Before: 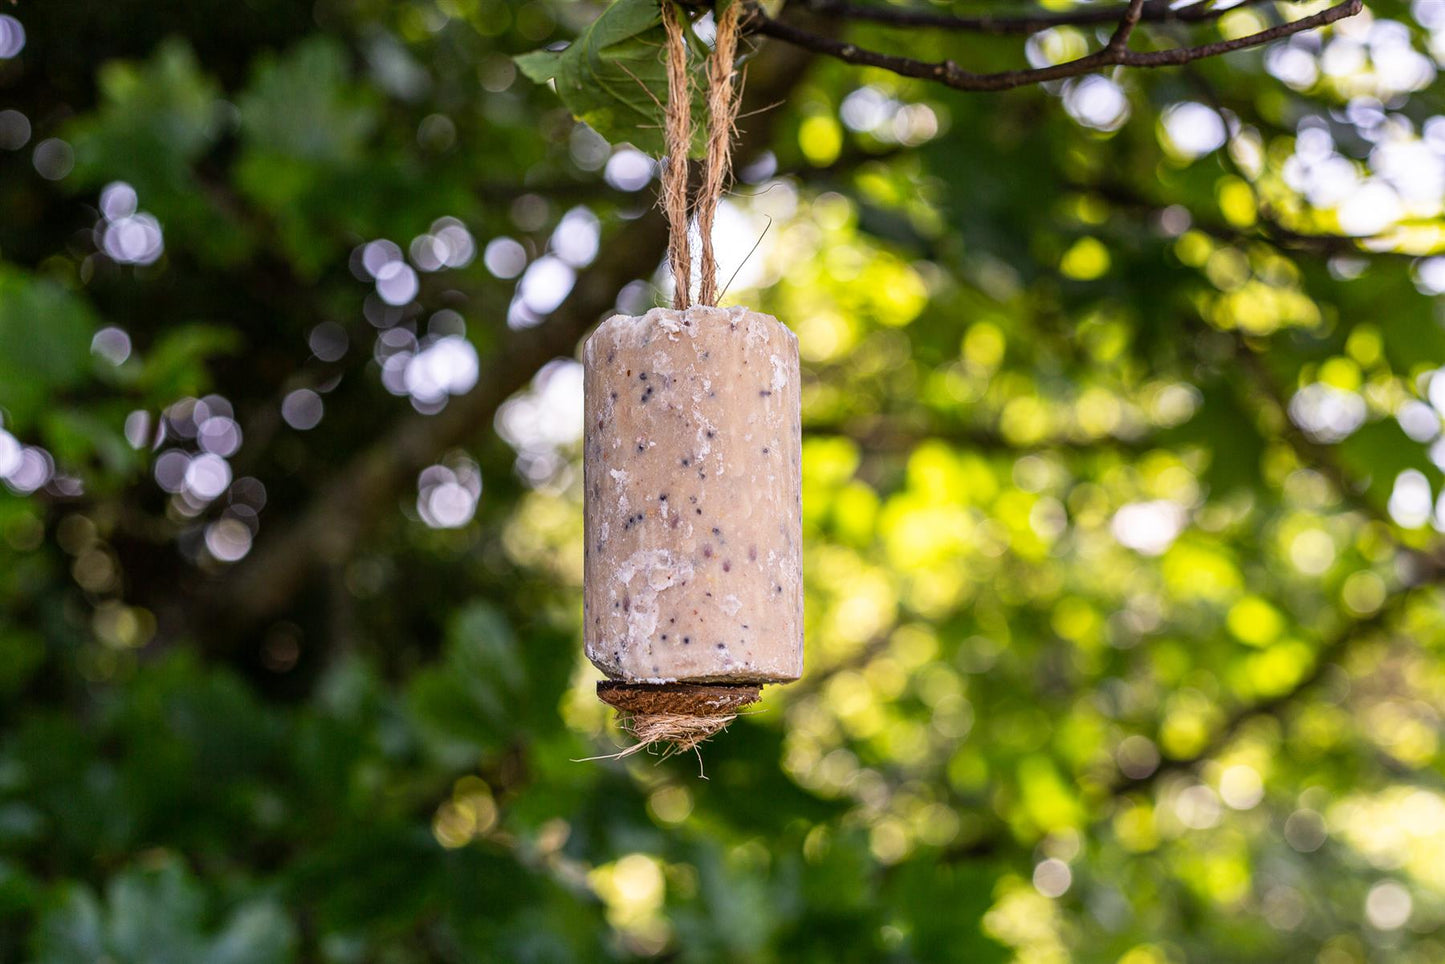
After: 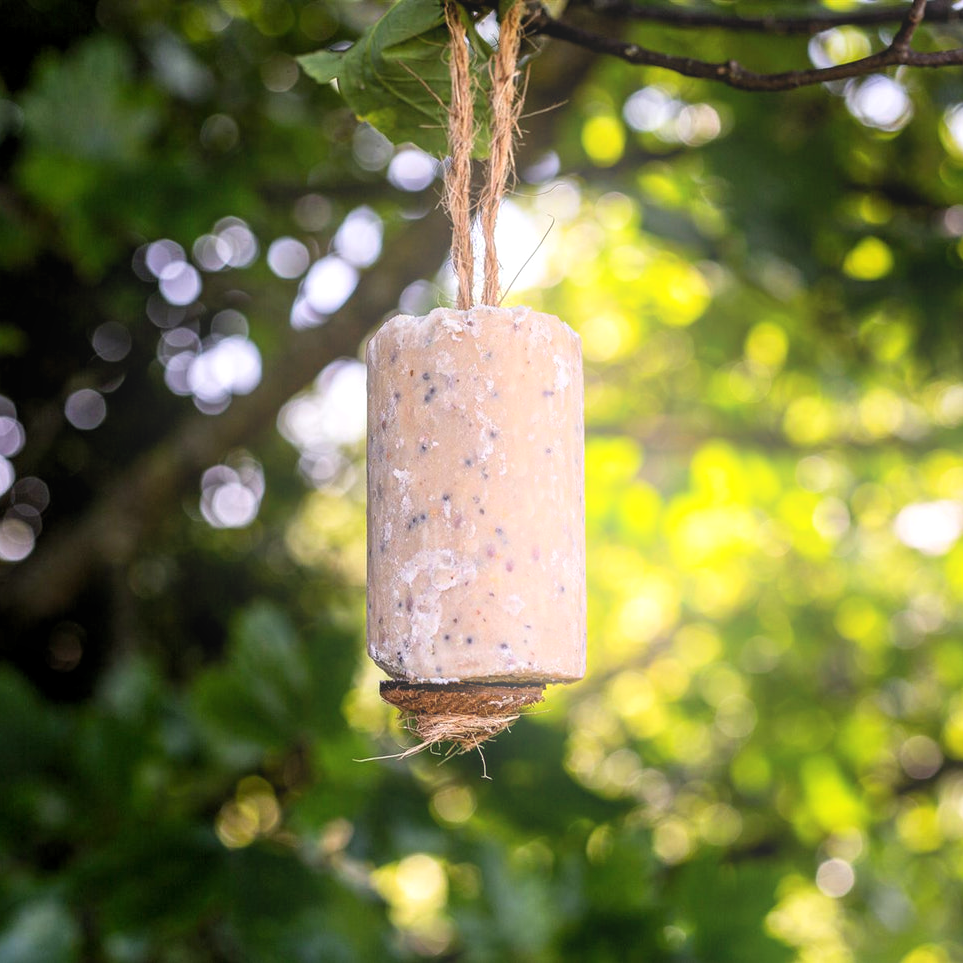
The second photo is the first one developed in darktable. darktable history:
crop and rotate: left 15.055%, right 18.278%
bloom: on, module defaults
levels: levels [0.031, 0.5, 0.969]
